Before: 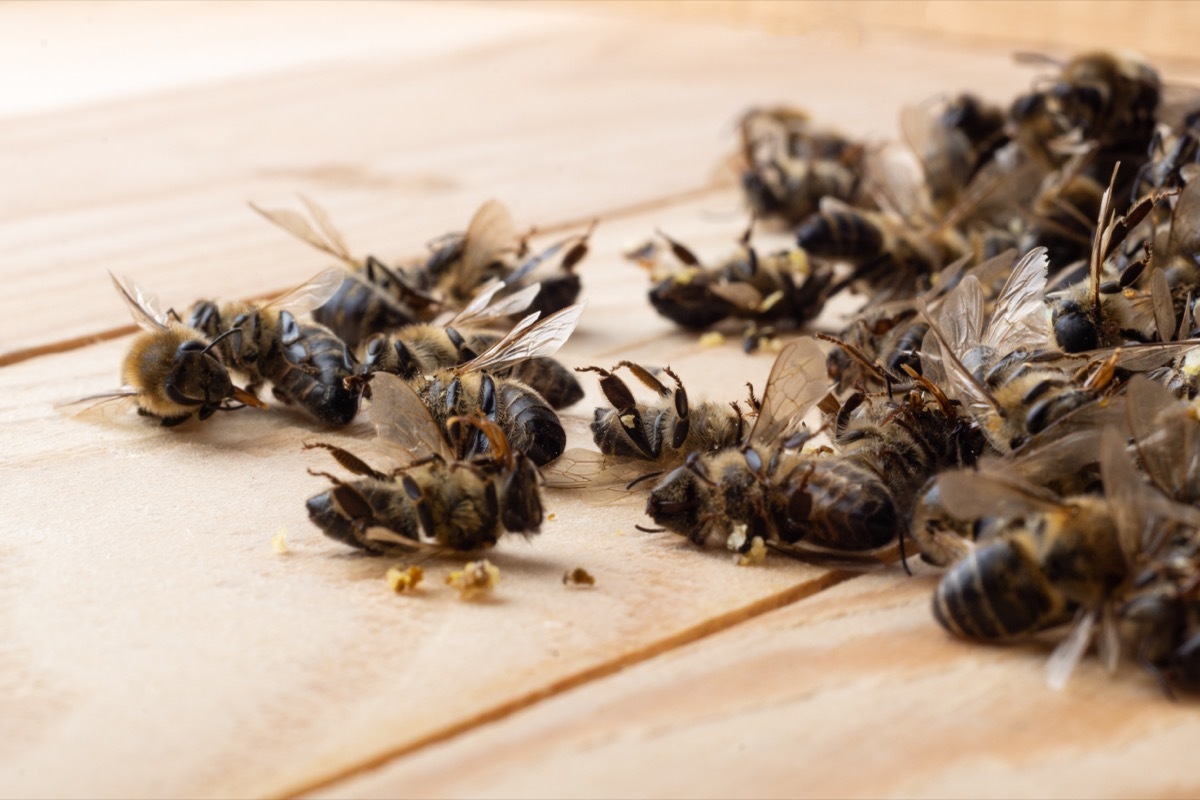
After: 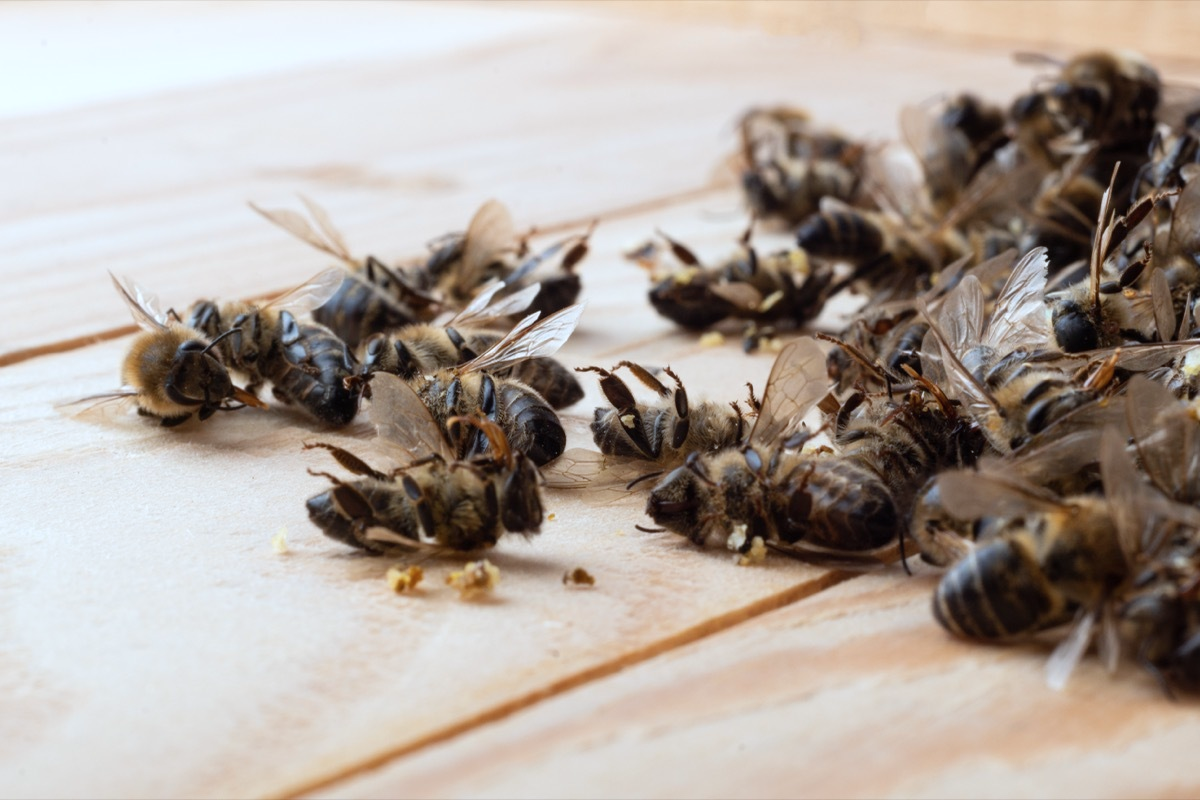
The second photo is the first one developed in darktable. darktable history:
color correction: highlights a* -4.12, highlights b* -10.84
